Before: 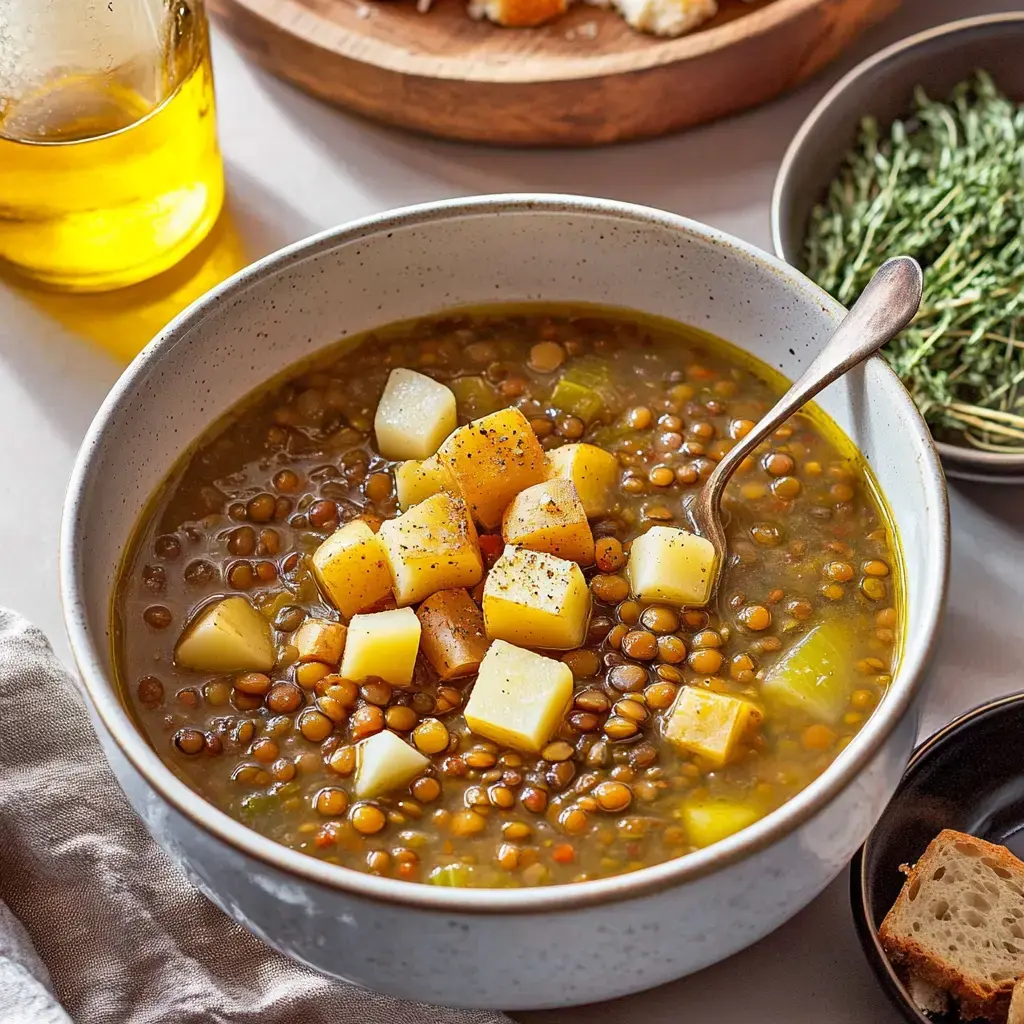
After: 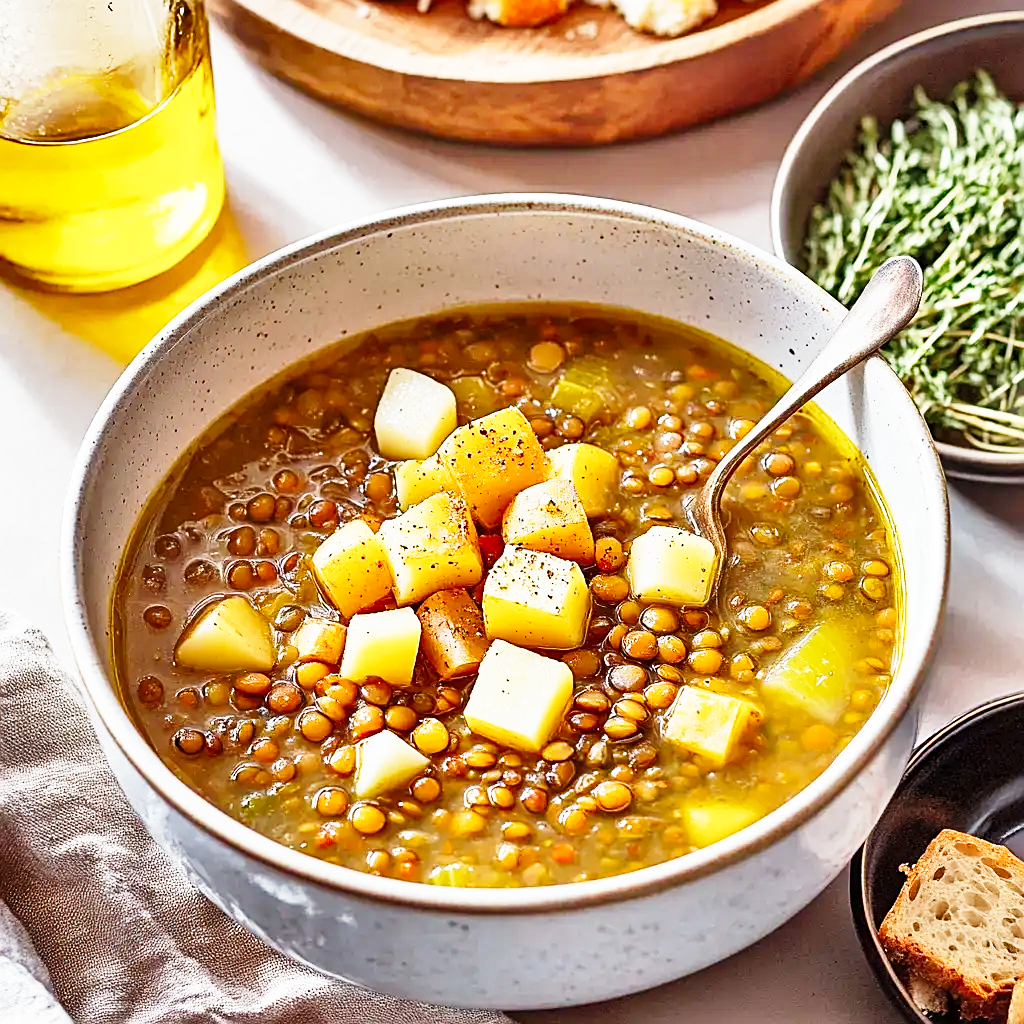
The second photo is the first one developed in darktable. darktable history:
shadows and highlights: soften with gaussian
sharpen: on, module defaults
exposure: compensate exposure bias true, compensate highlight preservation false
base curve: curves: ch0 [(0, 0) (0.018, 0.026) (0.143, 0.37) (0.33, 0.731) (0.458, 0.853) (0.735, 0.965) (0.905, 0.986) (1, 1)], preserve colors none
